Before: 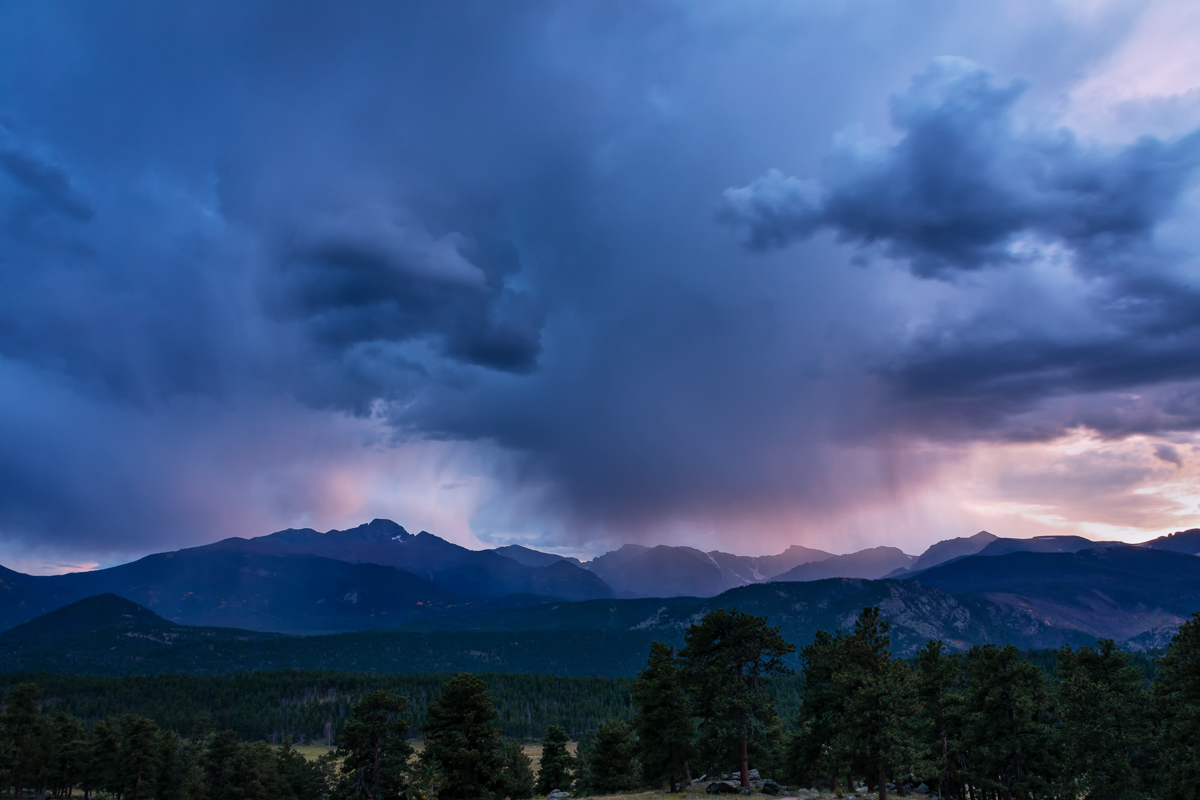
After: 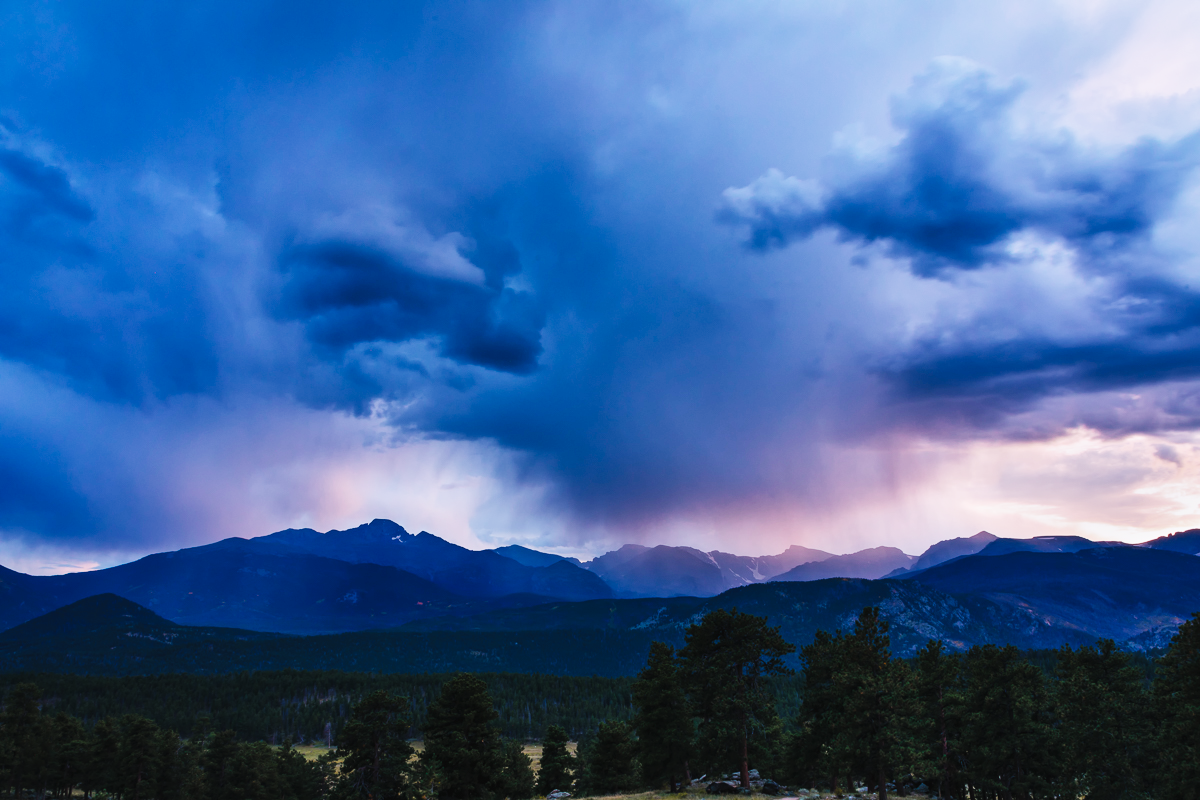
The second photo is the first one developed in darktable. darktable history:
tone curve: curves: ch0 [(0, 0.026) (0.184, 0.172) (0.391, 0.468) (0.446, 0.56) (0.605, 0.758) (0.831, 0.931) (0.992, 1)]; ch1 [(0, 0) (0.437, 0.447) (0.501, 0.502) (0.538, 0.539) (0.574, 0.589) (0.617, 0.64) (0.699, 0.749) (0.859, 0.919) (1, 1)]; ch2 [(0, 0) (0.33, 0.301) (0.421, 0.443) (0.447, 0.482) (0.499, 0.509) (0.538, 0.564) (0.585, 0.615) (0.664, 0.664) (1, 1)], preserve colors none
